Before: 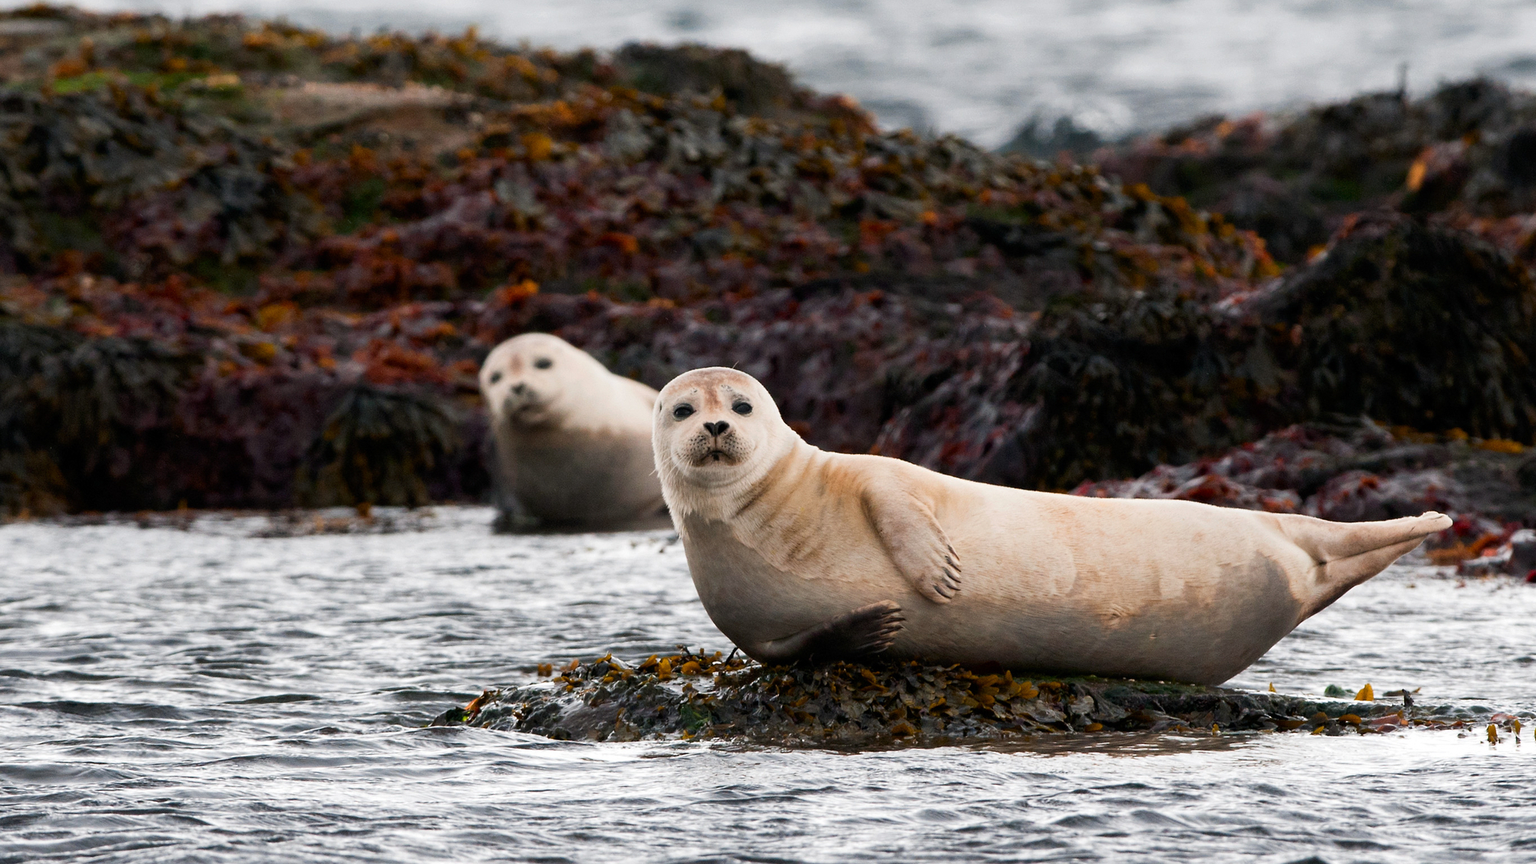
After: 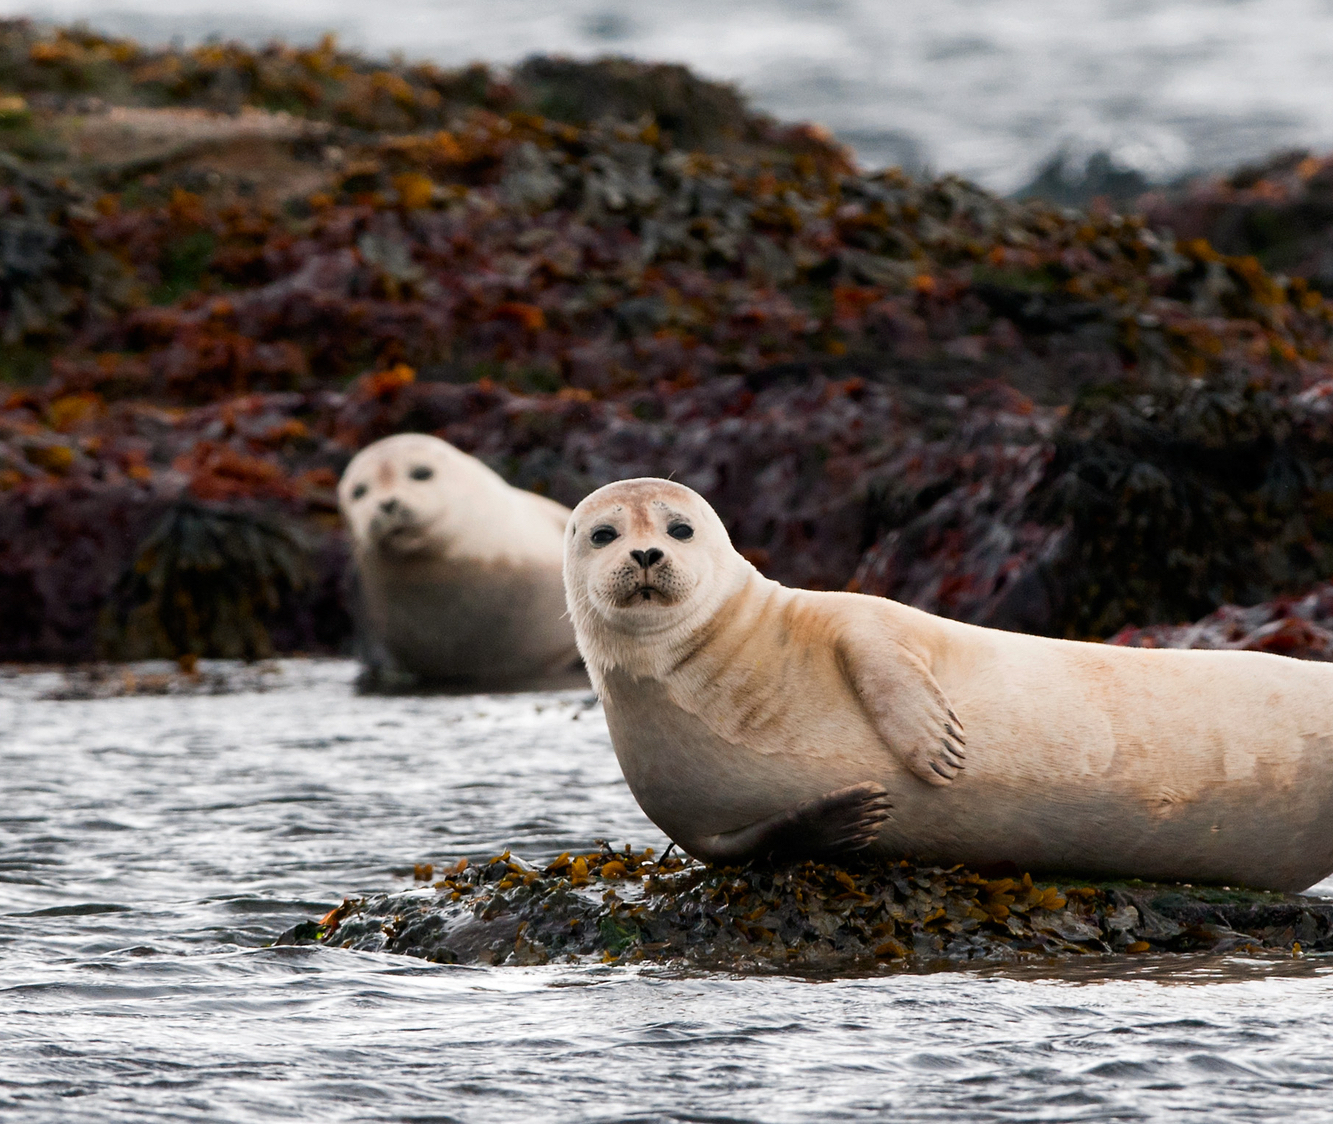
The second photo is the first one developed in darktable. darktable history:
crop and rotate: left 14.304%, right 19.022%
